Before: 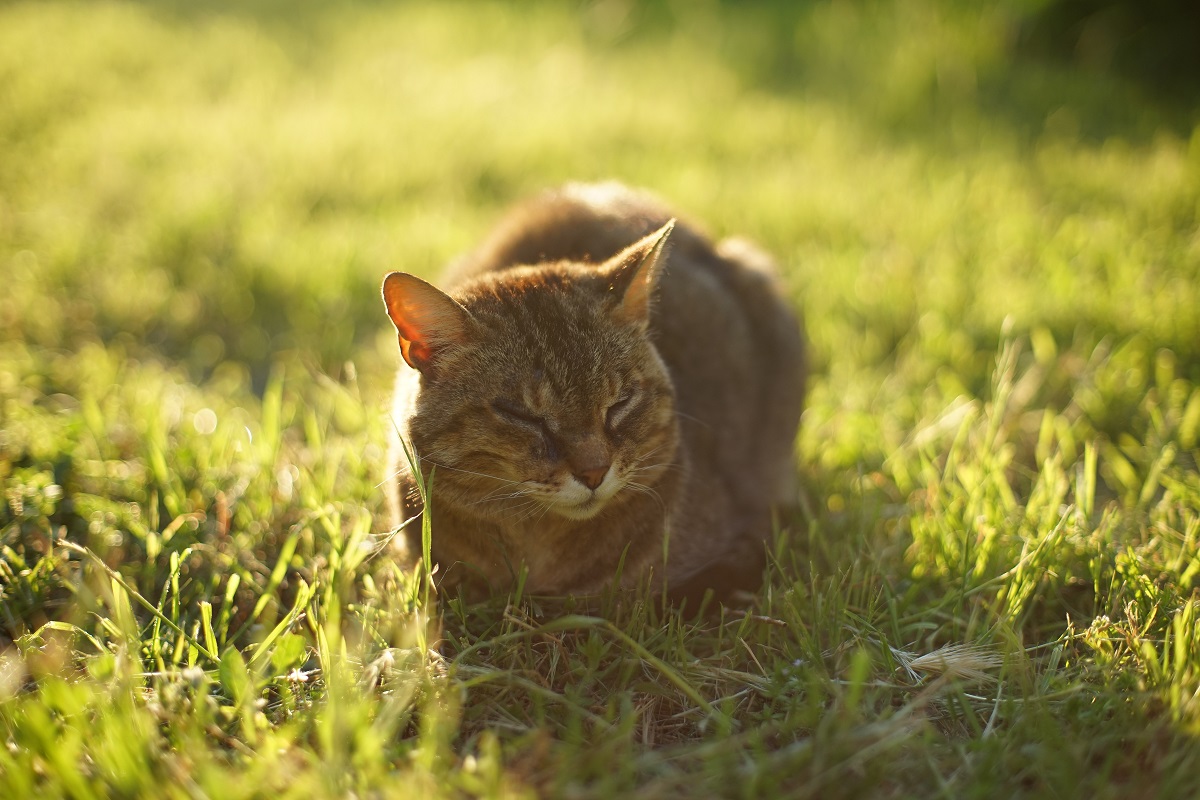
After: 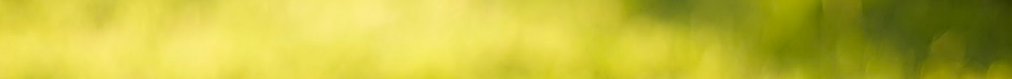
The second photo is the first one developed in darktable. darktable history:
crop and rotate: left 9.644%, top 9.491%, right 6.021%, bottom 80.509%
contrast brightness saturation: contrast 0.09, saturation 0.28
sharpen: on, module defaults
